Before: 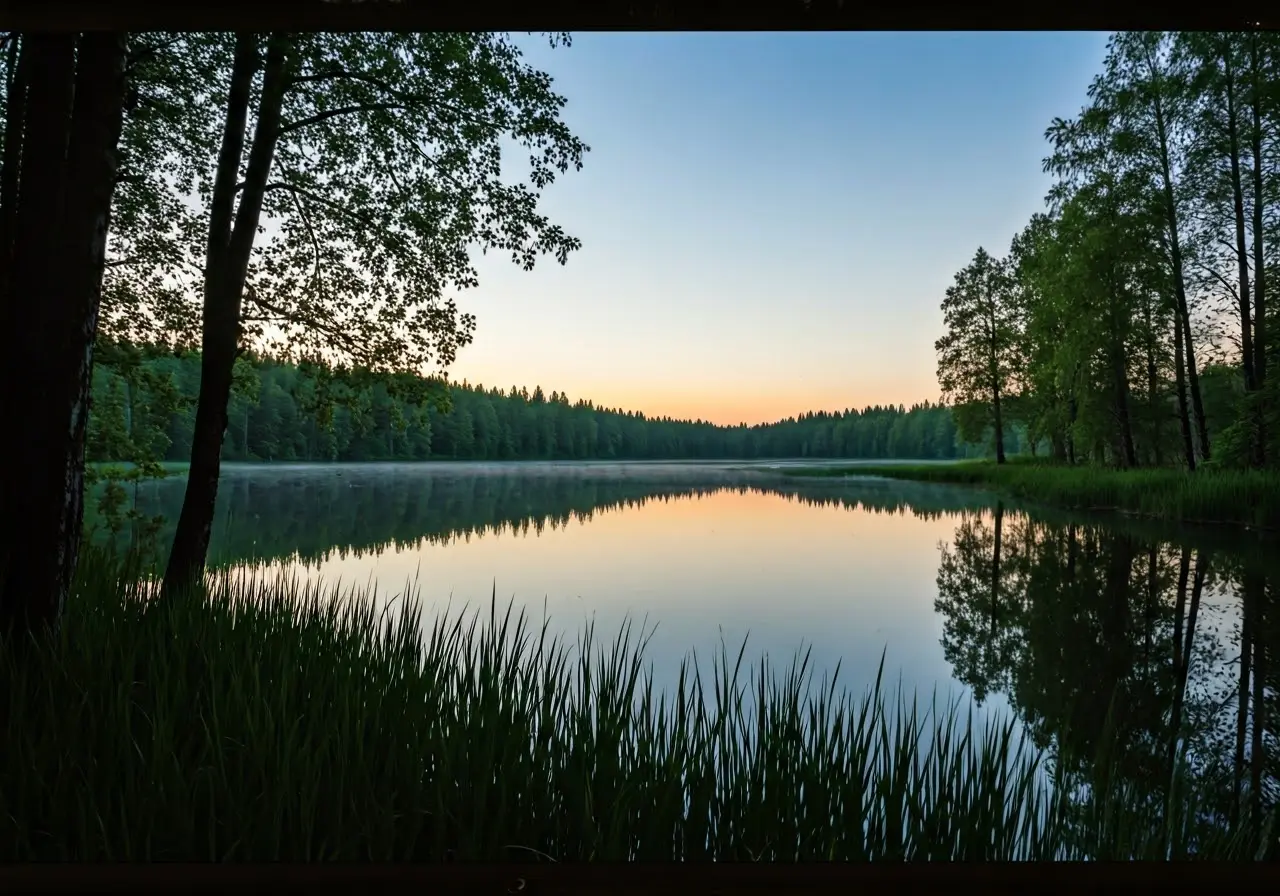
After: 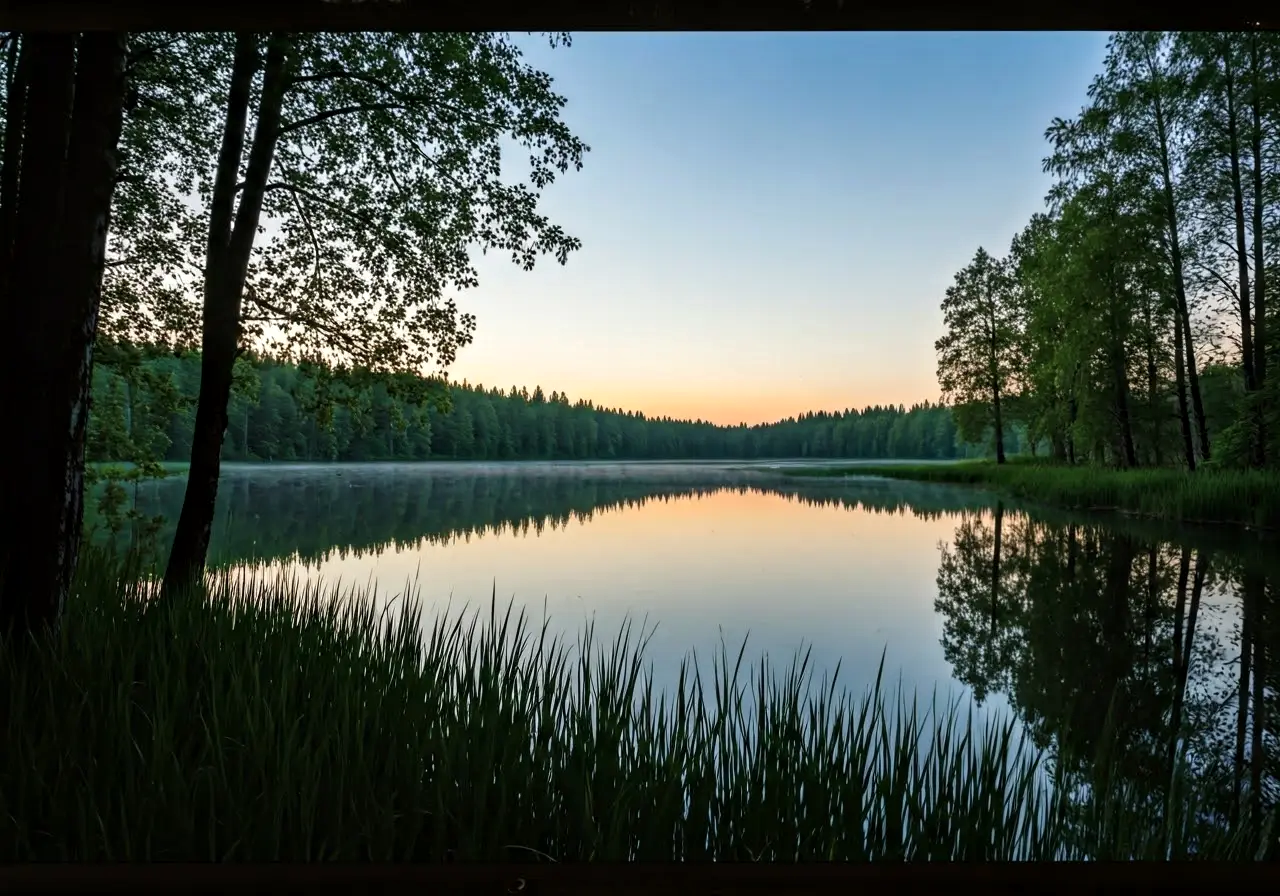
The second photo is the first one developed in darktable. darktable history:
local contrast: highlights 103%, shadows 97%, detail 120%, midtone range 0.2
